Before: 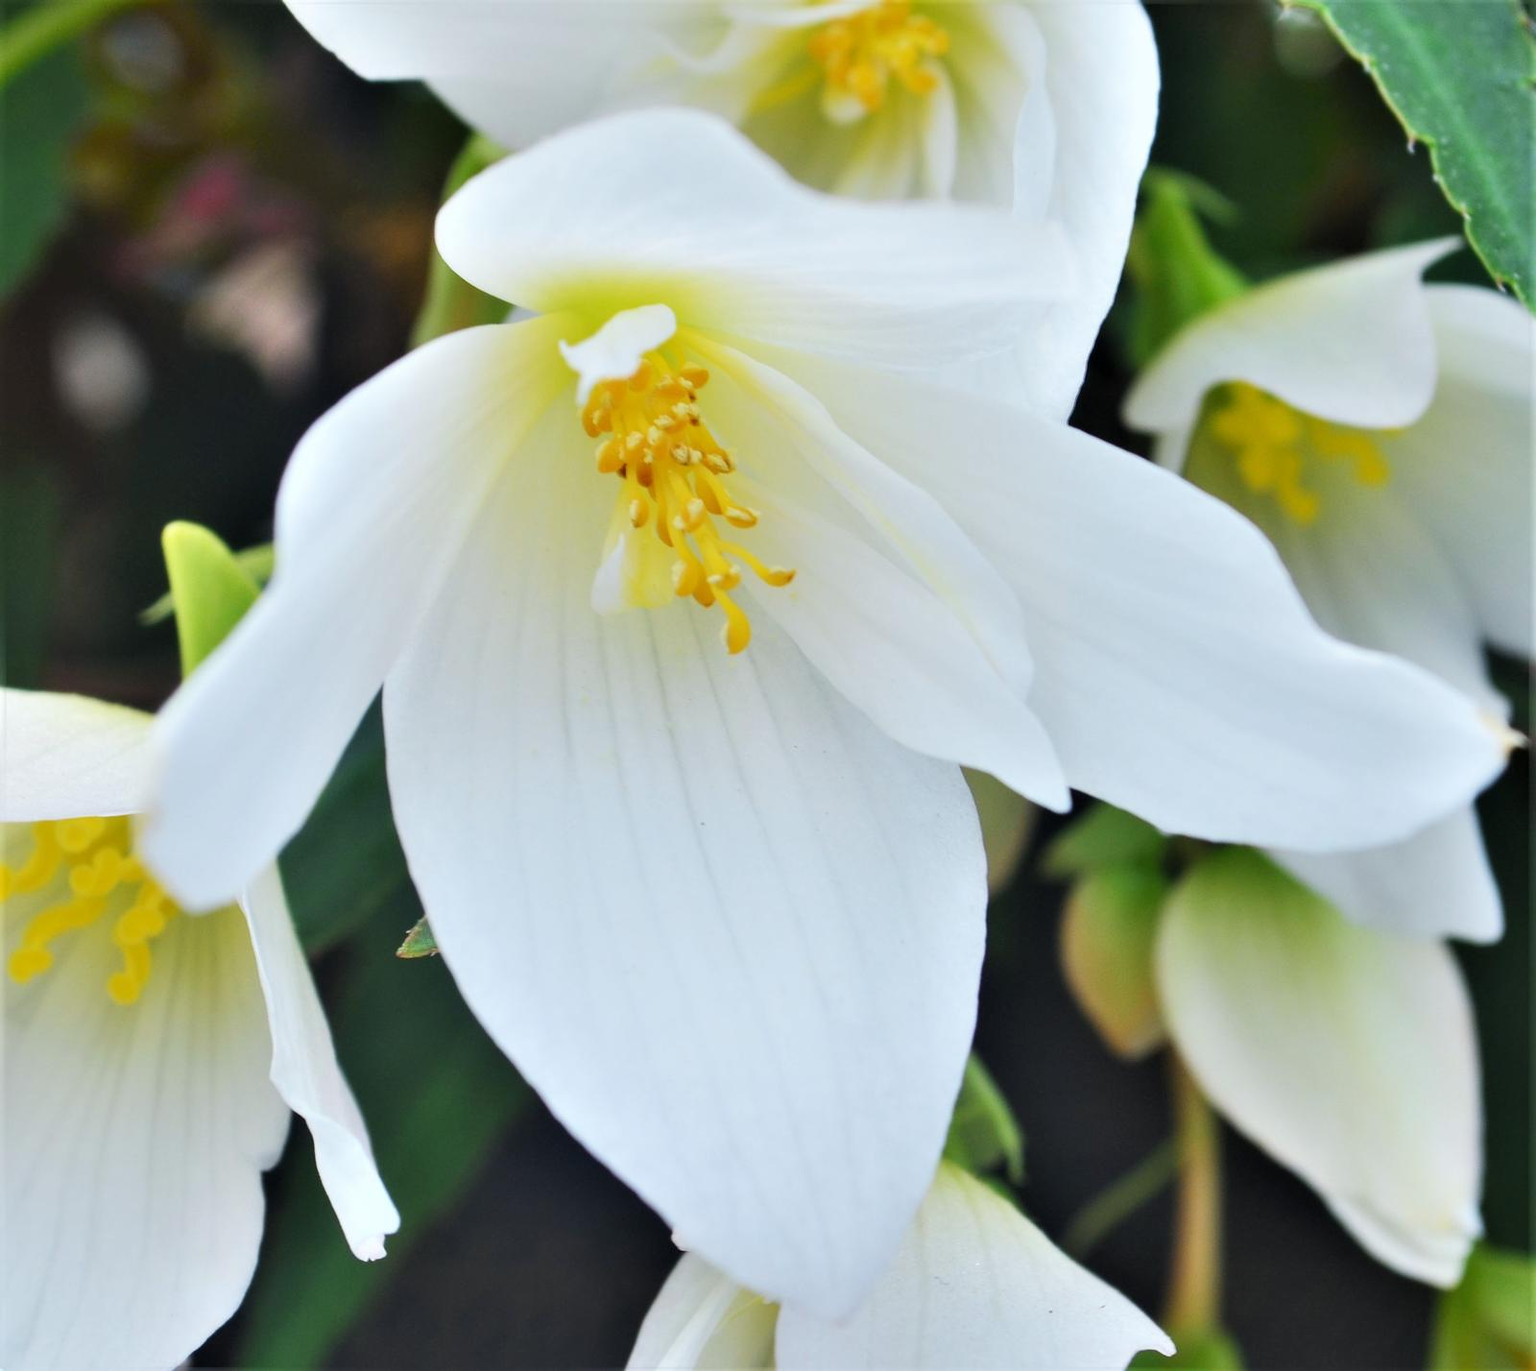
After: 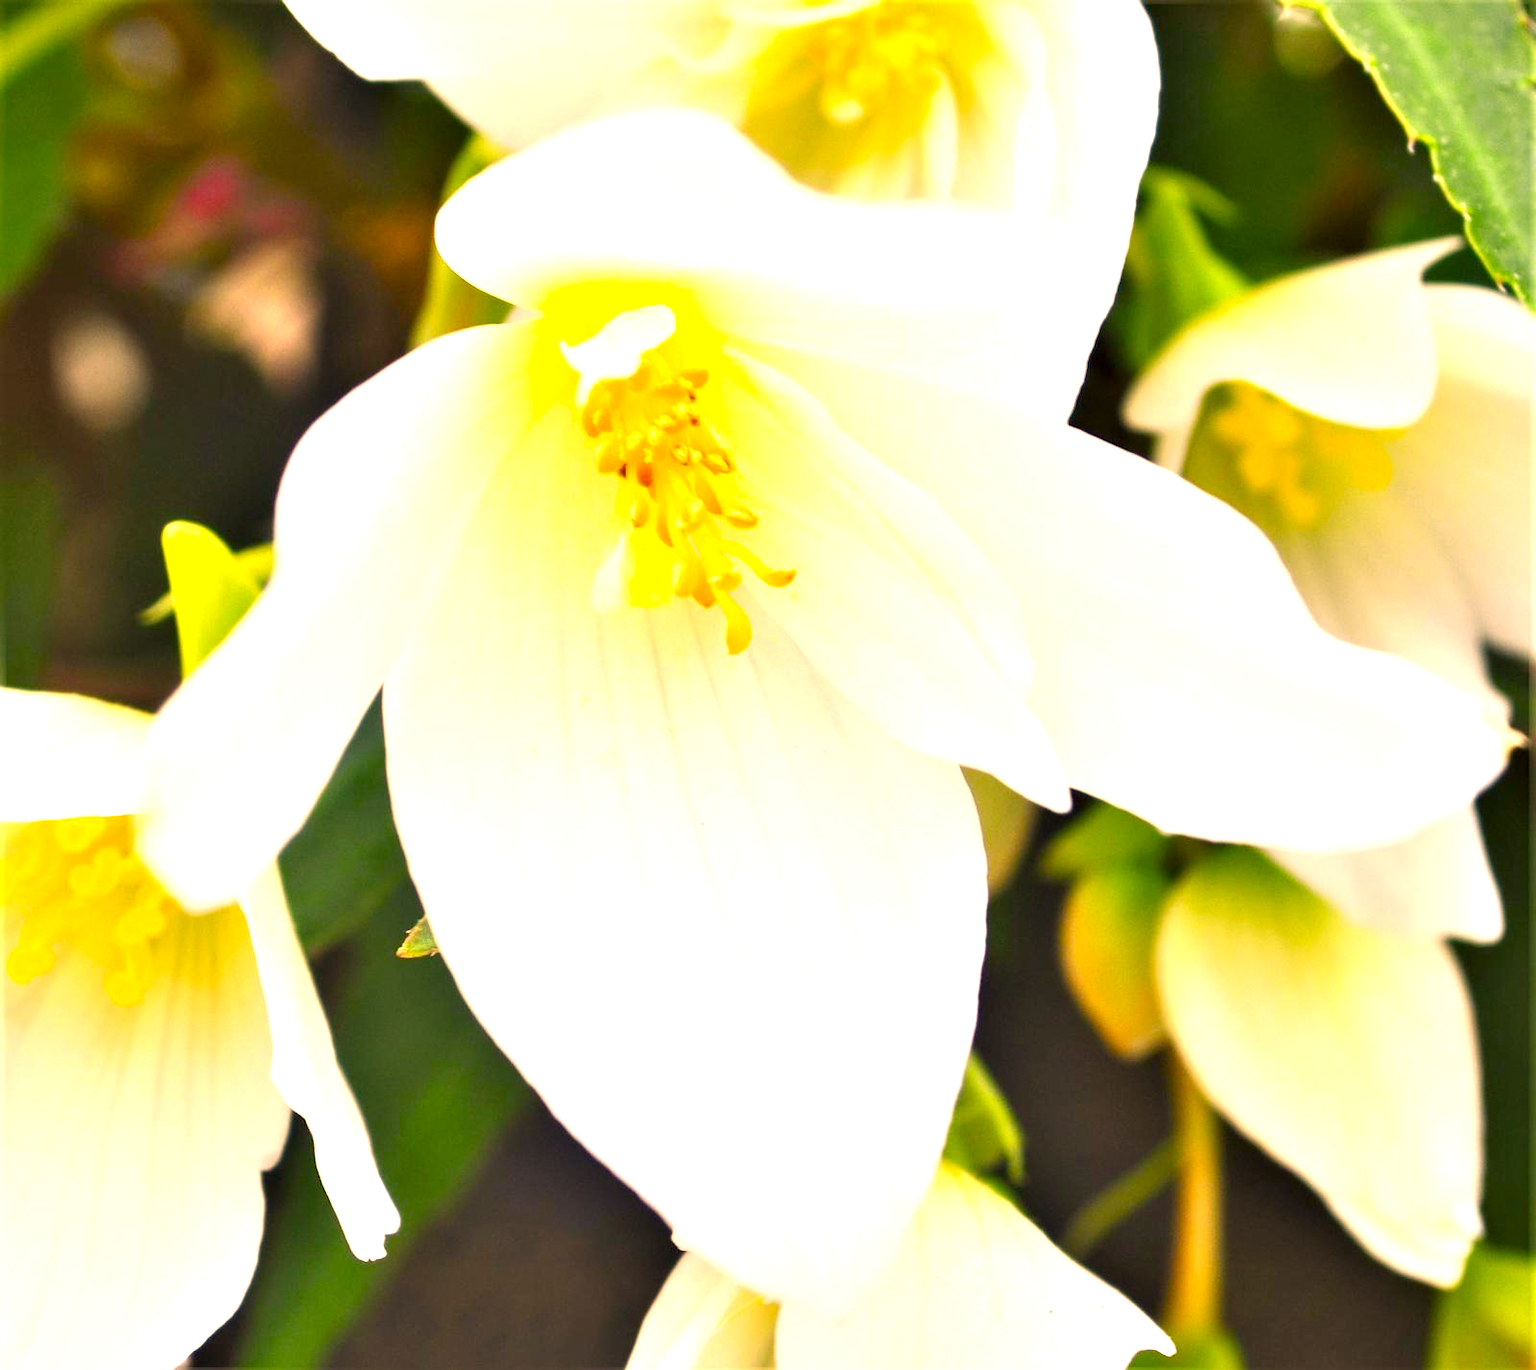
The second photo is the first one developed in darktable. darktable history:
exposure: exposure 1.089 EV, compensate highlight preservation false
color correction: highlights a* 17.94, highlights b* 35.39, shadows a* 1.48, shadows b* 6.42, saturation 1.01
color balance rgb: perceptual saturation grading › global saturation 20%, perceptual saturation grading › highlights -25%, perceptual saturation grading › shadows 50%
rgb curve: curves: ch2 [(0, 0) (0.567, 0.512) (1, 1)], mode RGB, independent channels
